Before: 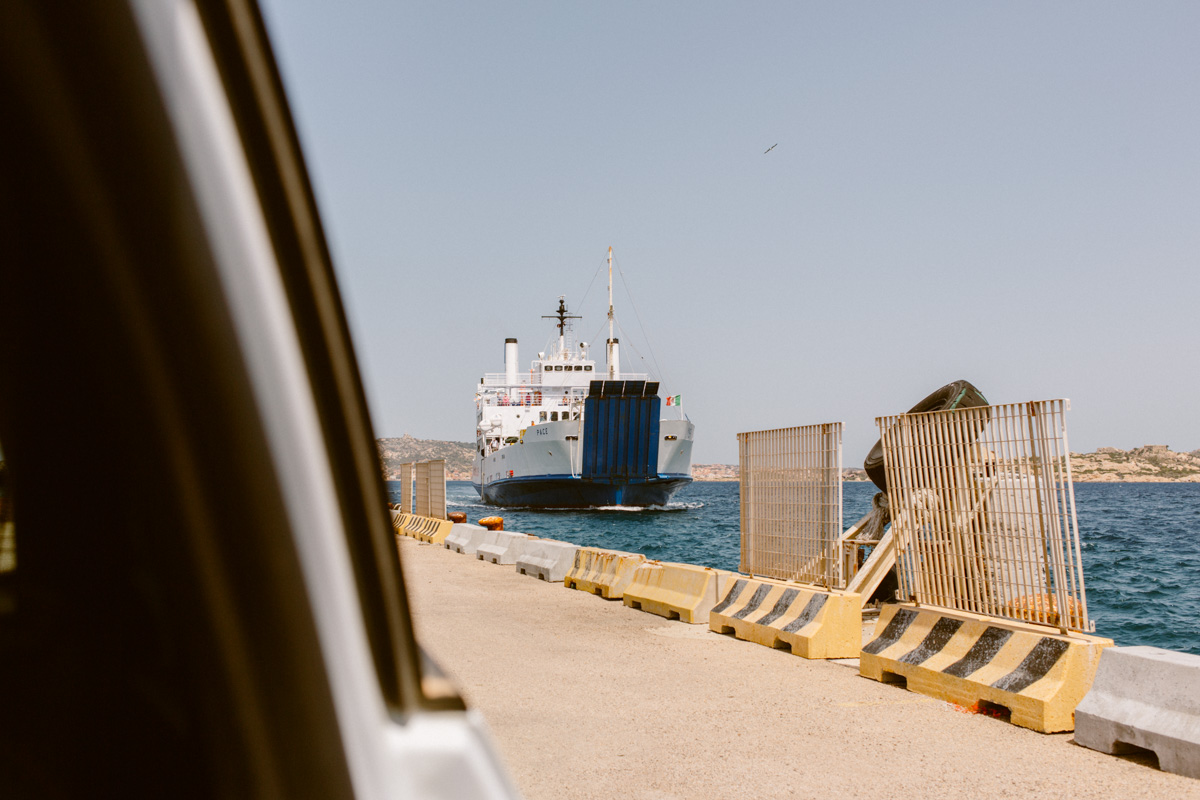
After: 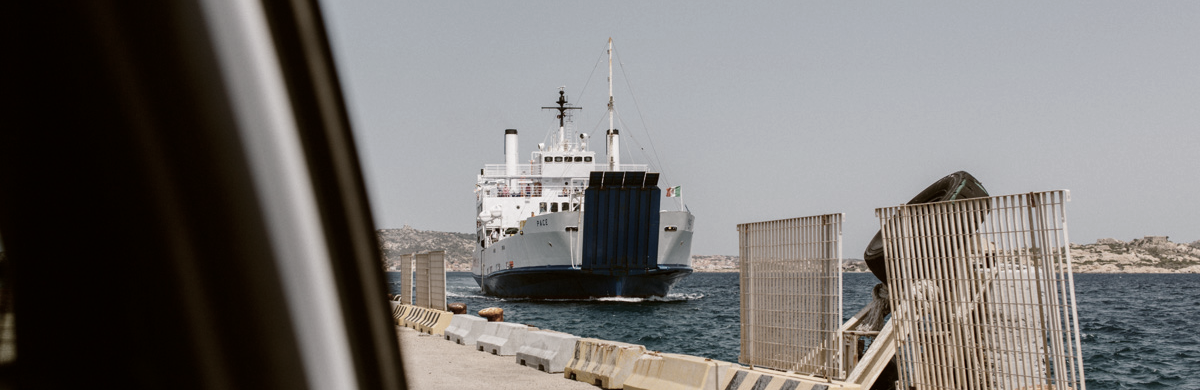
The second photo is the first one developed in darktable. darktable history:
contrast brightness saturation: contrast 0.066, brightness -0.136, saturation 0.112
color correction: highlights b* -0.057, saturation 0.33
crop and rotate: top 26.285%, bottom 24.9%
velvia: on, module defaults
